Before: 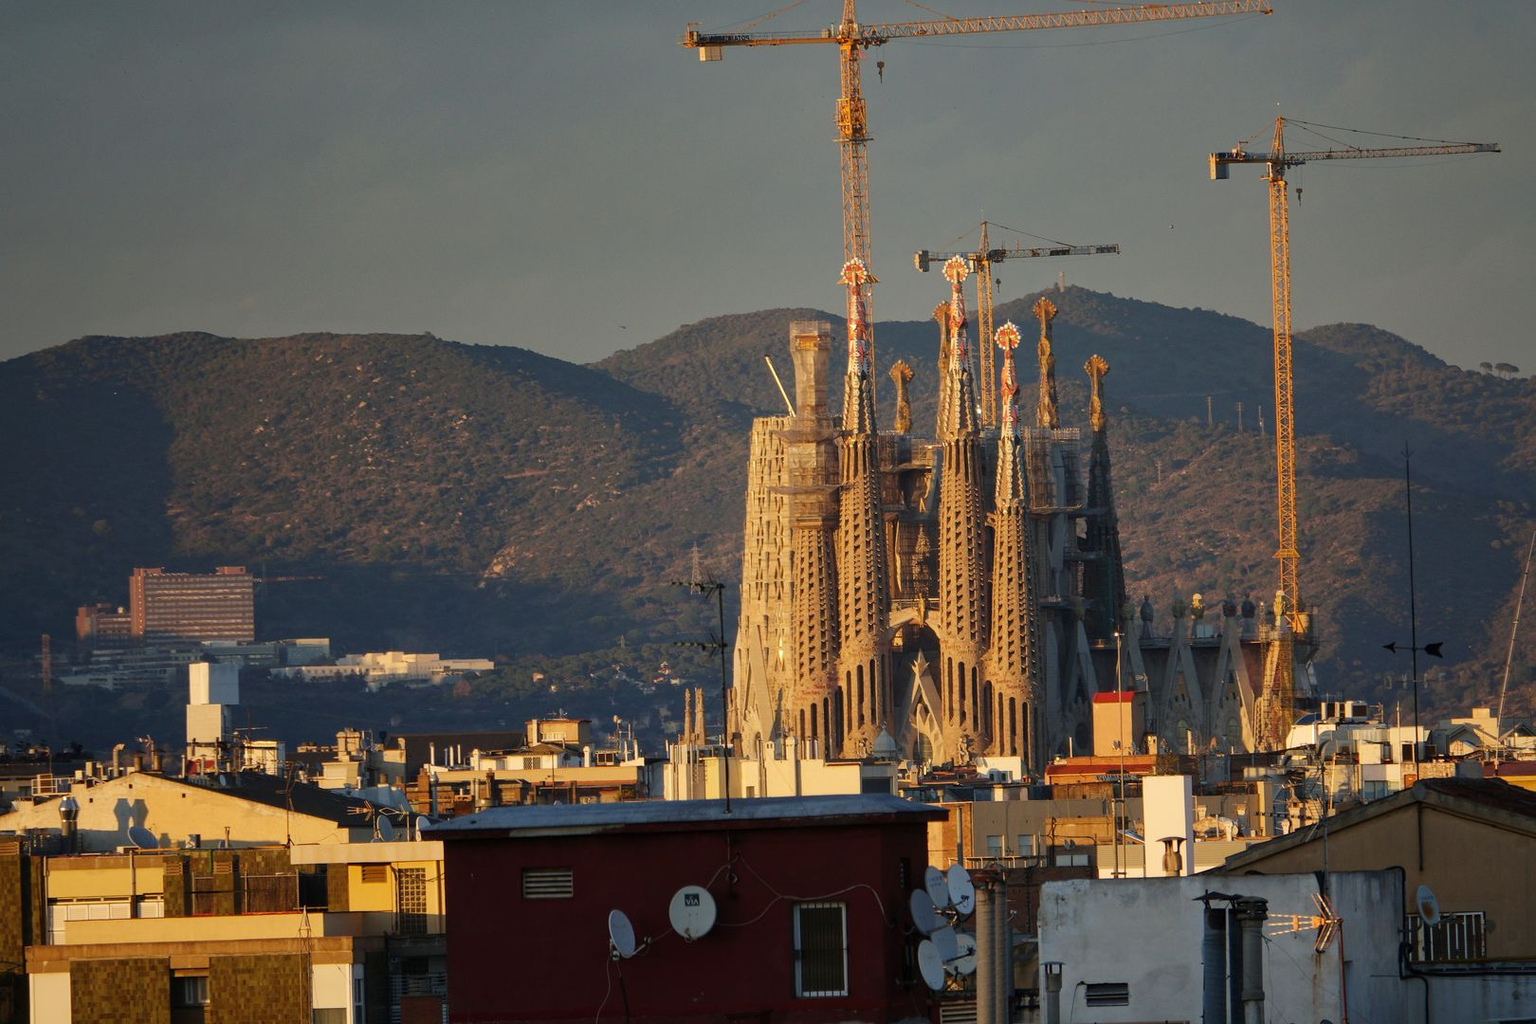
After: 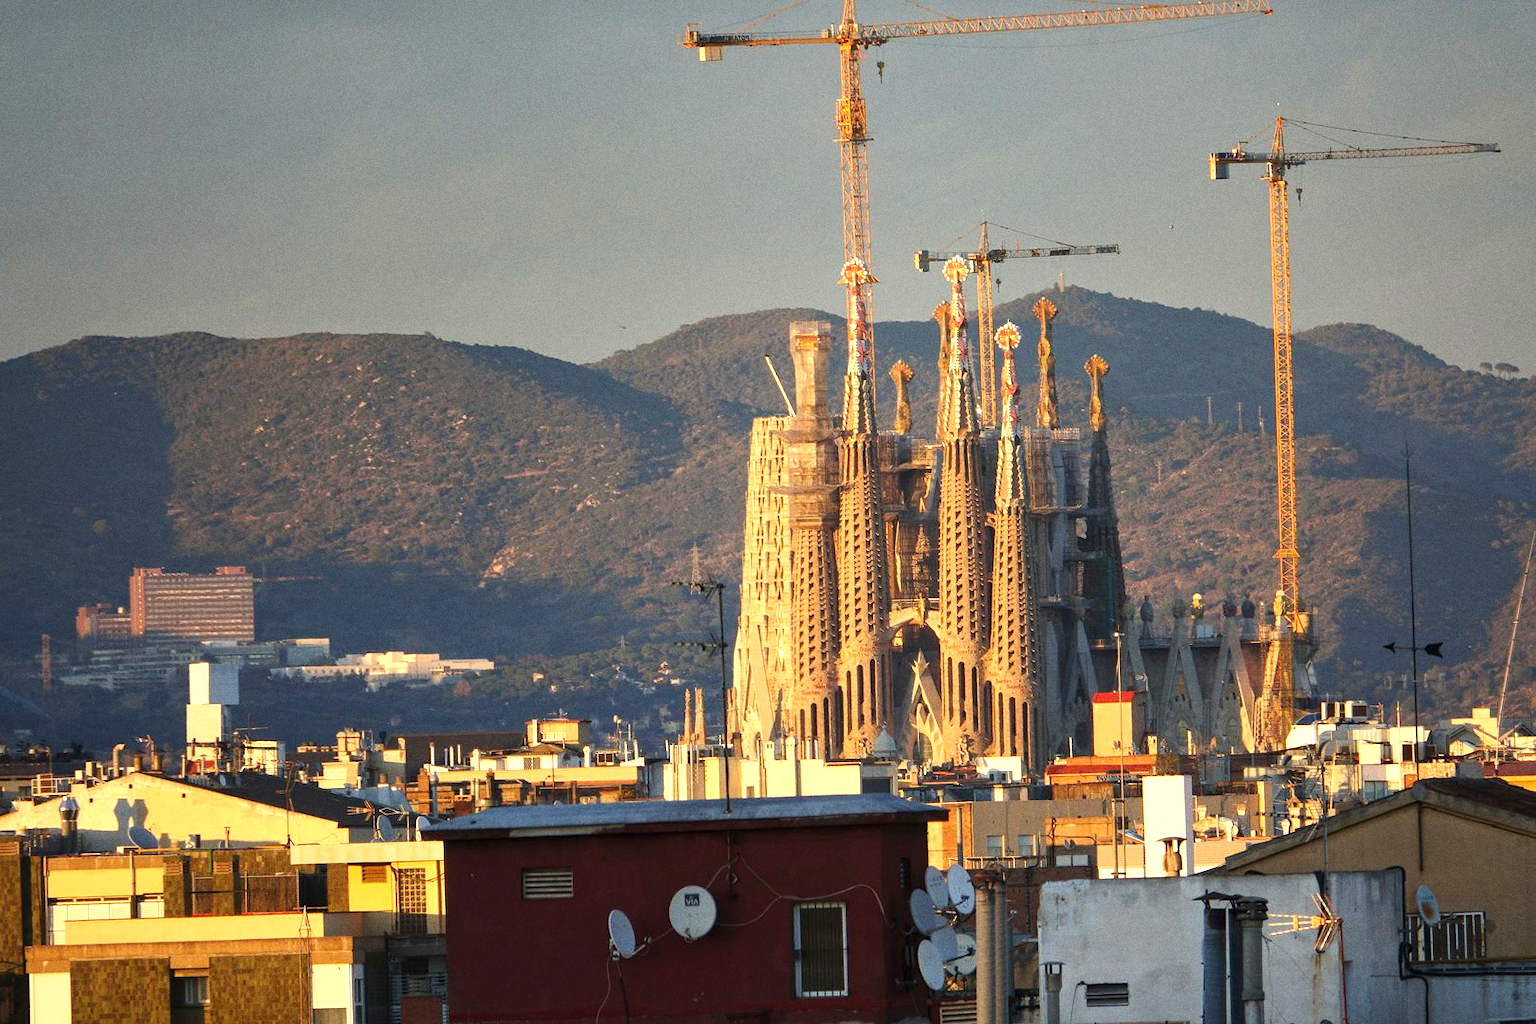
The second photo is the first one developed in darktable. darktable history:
grain: coarseness 0.09 ISO
exposure: exposure 1 EV, compensate highlight preservation false
